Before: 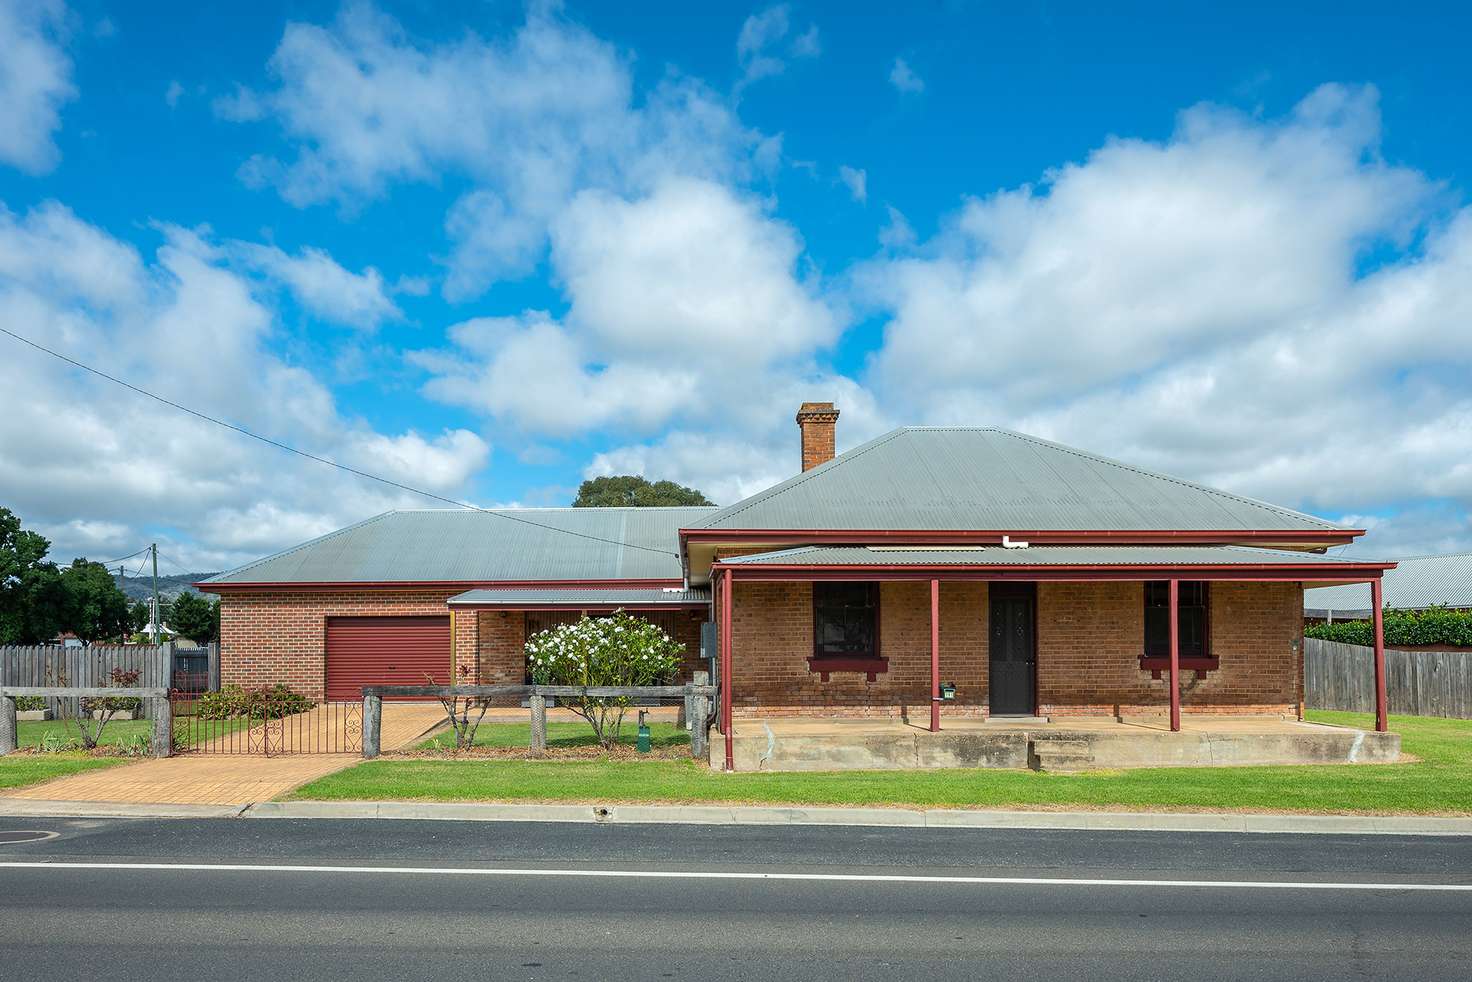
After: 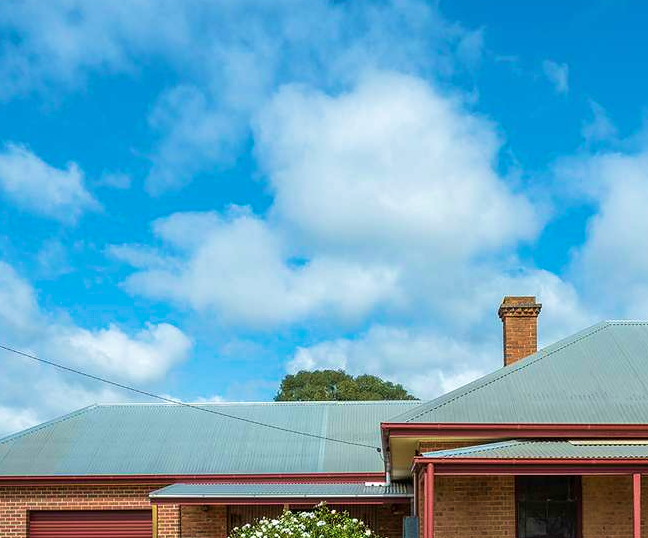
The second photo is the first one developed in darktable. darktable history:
velvia: strength 45%
crop: left 20.248%, top 10.86%, right 35.675%, bottom 34.321%
